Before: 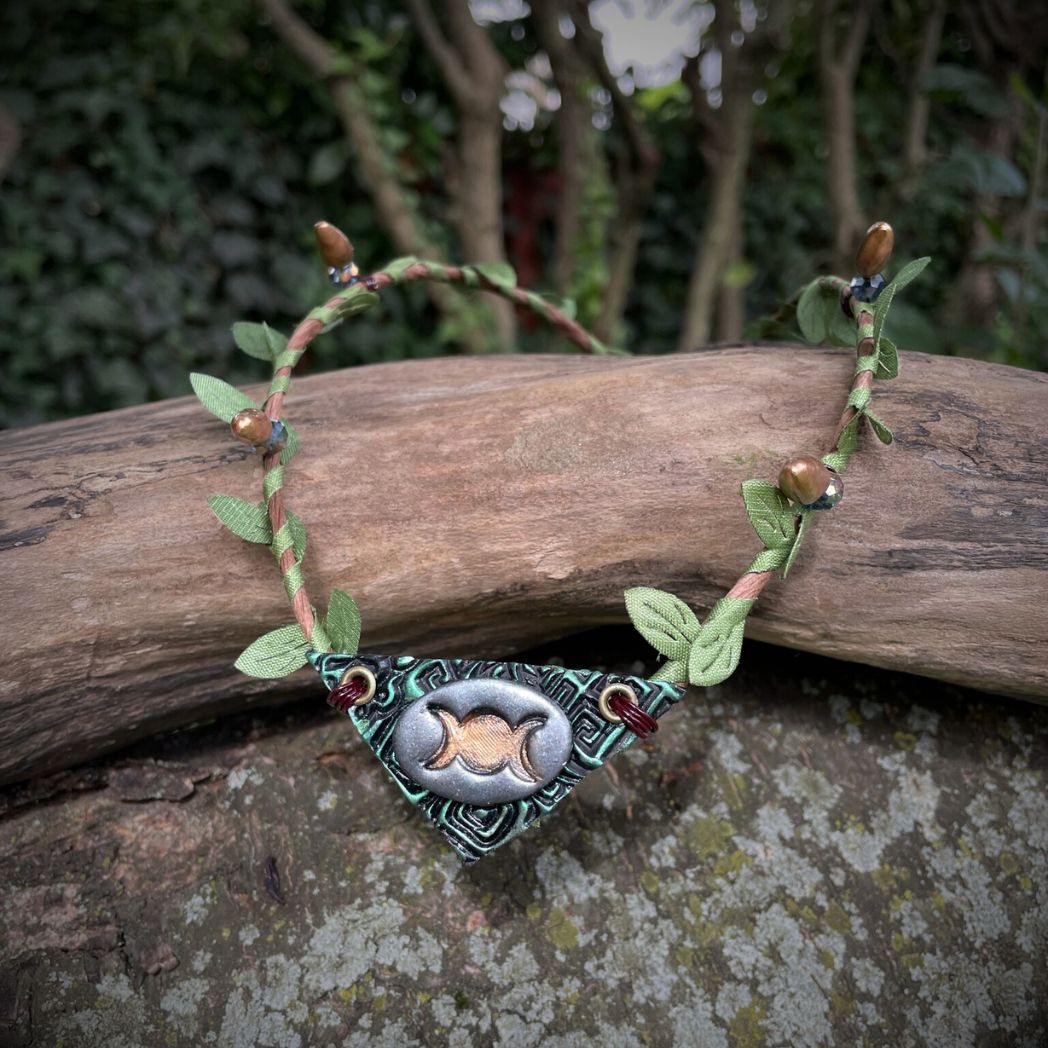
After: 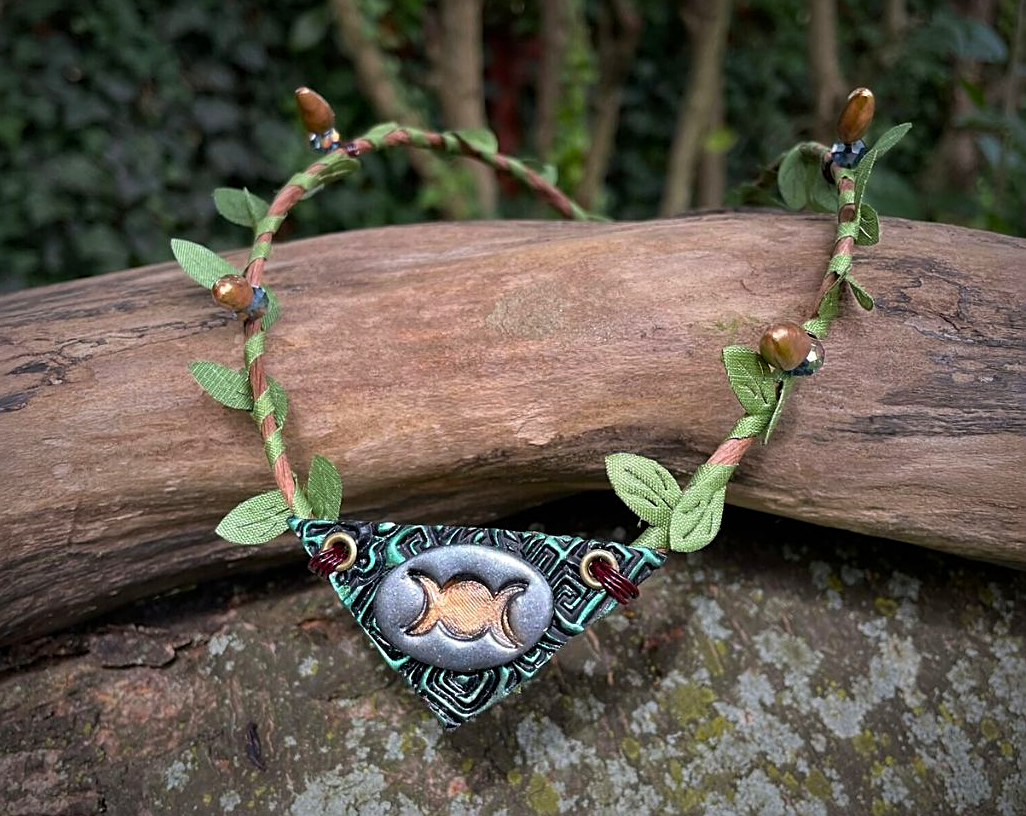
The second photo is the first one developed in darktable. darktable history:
crop and rotate: left 1.814%, top 12.818%, right 0.25%, bottom 9.225%
sharpen: on, module defaults
color balance rgb: perceptual saturation grading › global saturation 20%, global vibrance 20%
